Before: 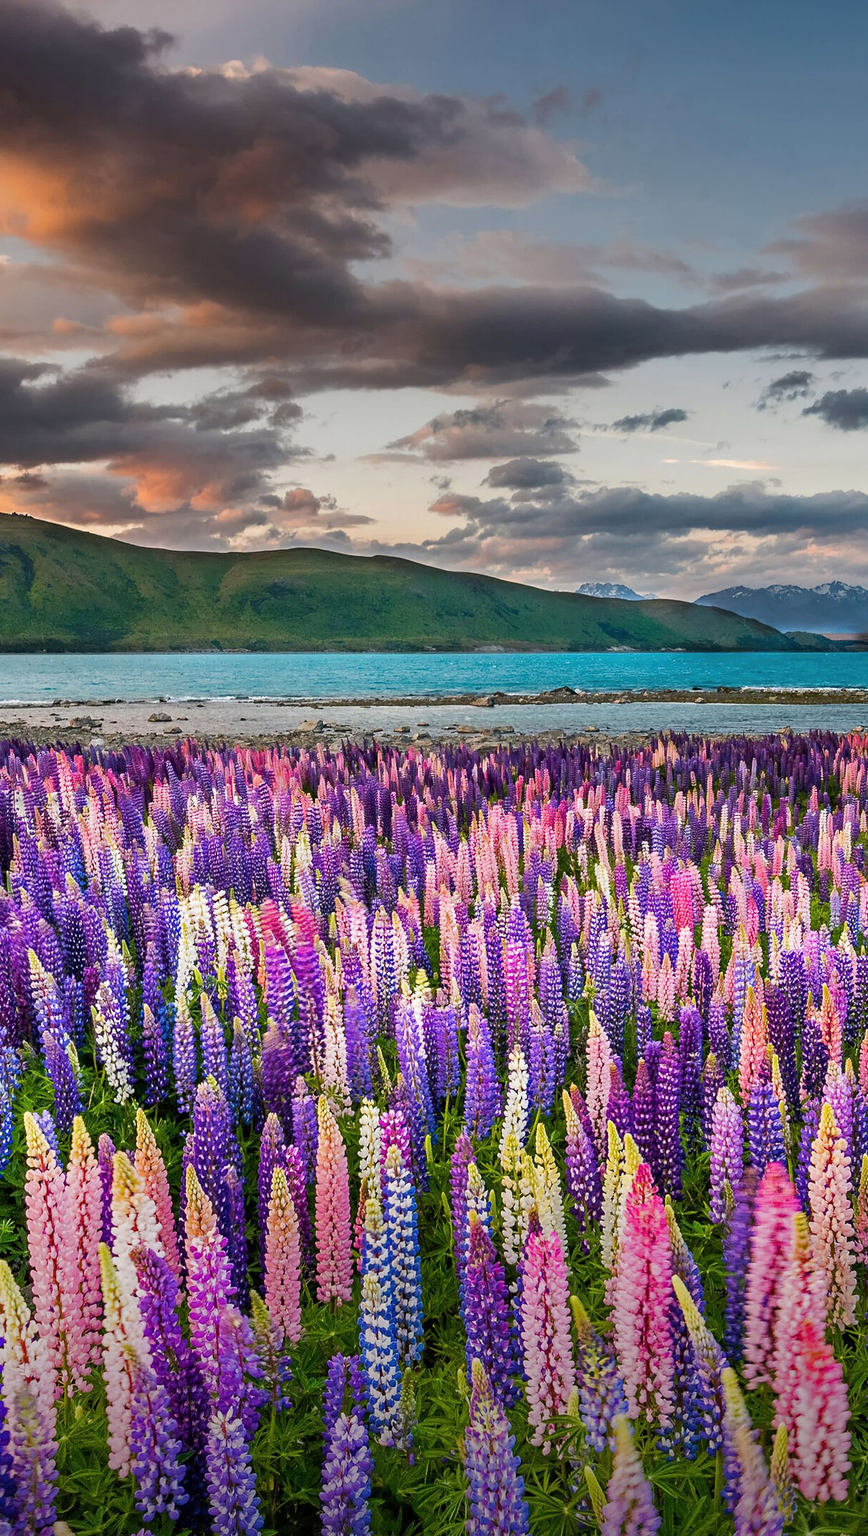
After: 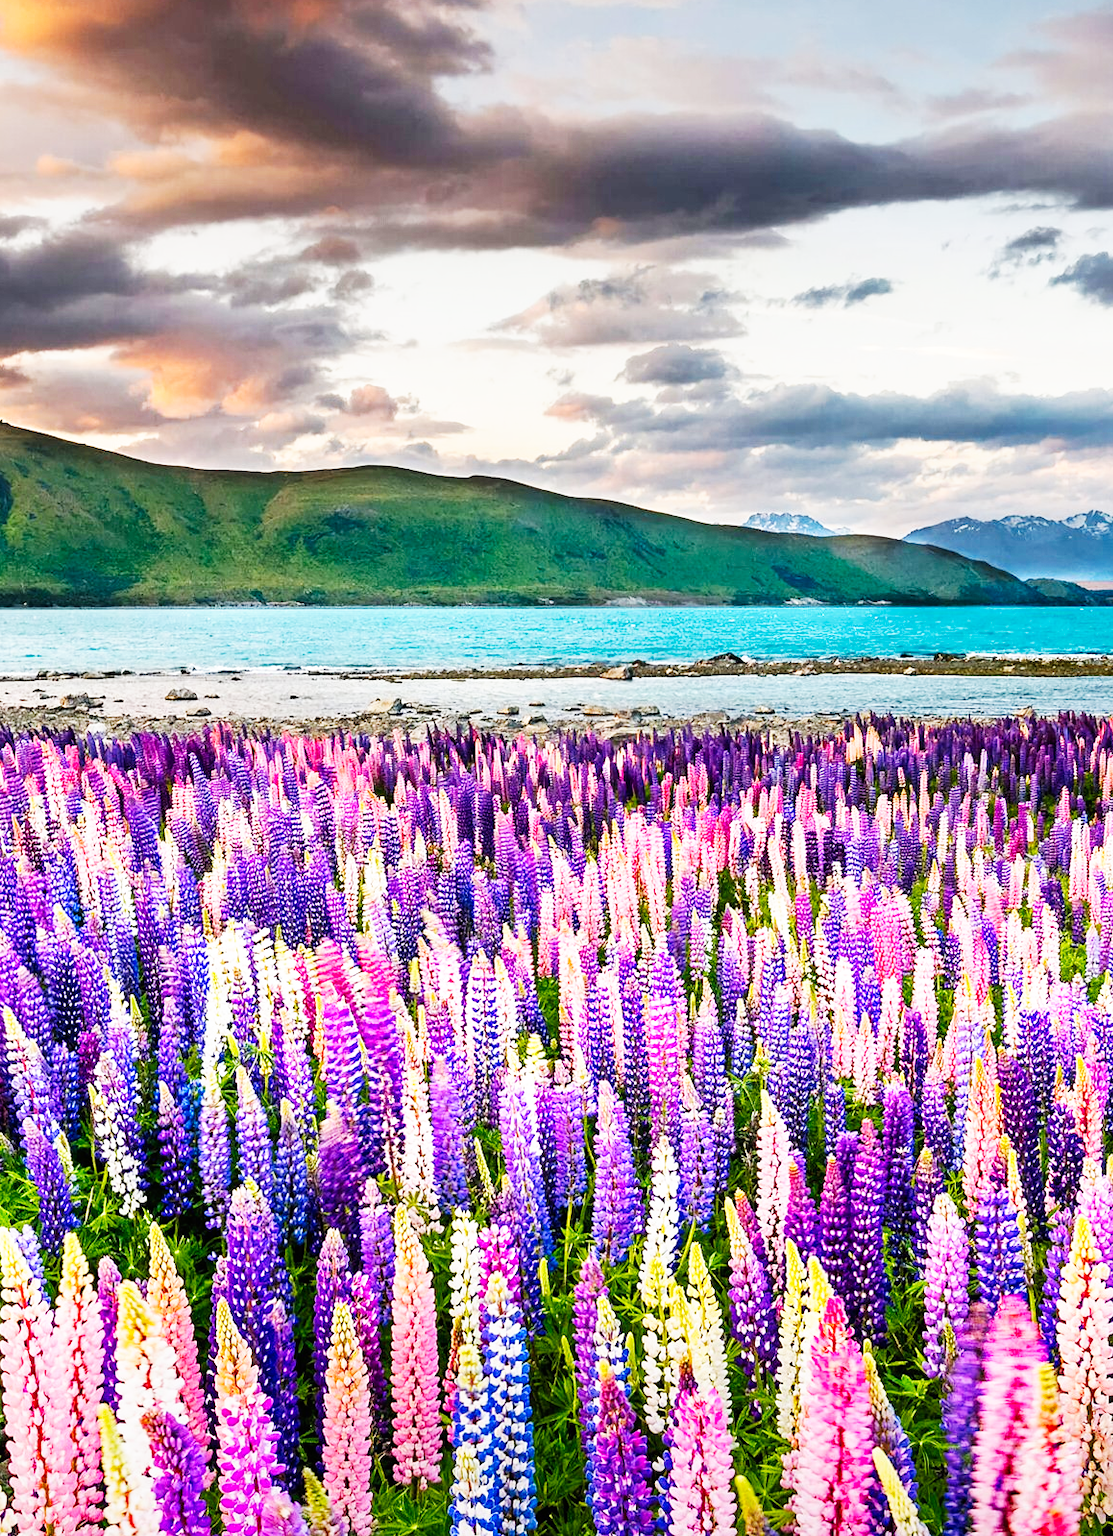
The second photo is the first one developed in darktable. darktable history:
base curve: curves: ch0 [(0, 0) (0.007, 0.004) (0.027, 0.03) (0.046, 0.07) (0.207, 0.54) (0.442, 0.872) (0.673, 0.972) (1, 1)], preserve colors none
crop and rotate: left 2.991%, top 13.302%, right 1.981%, bottom 12.636%
